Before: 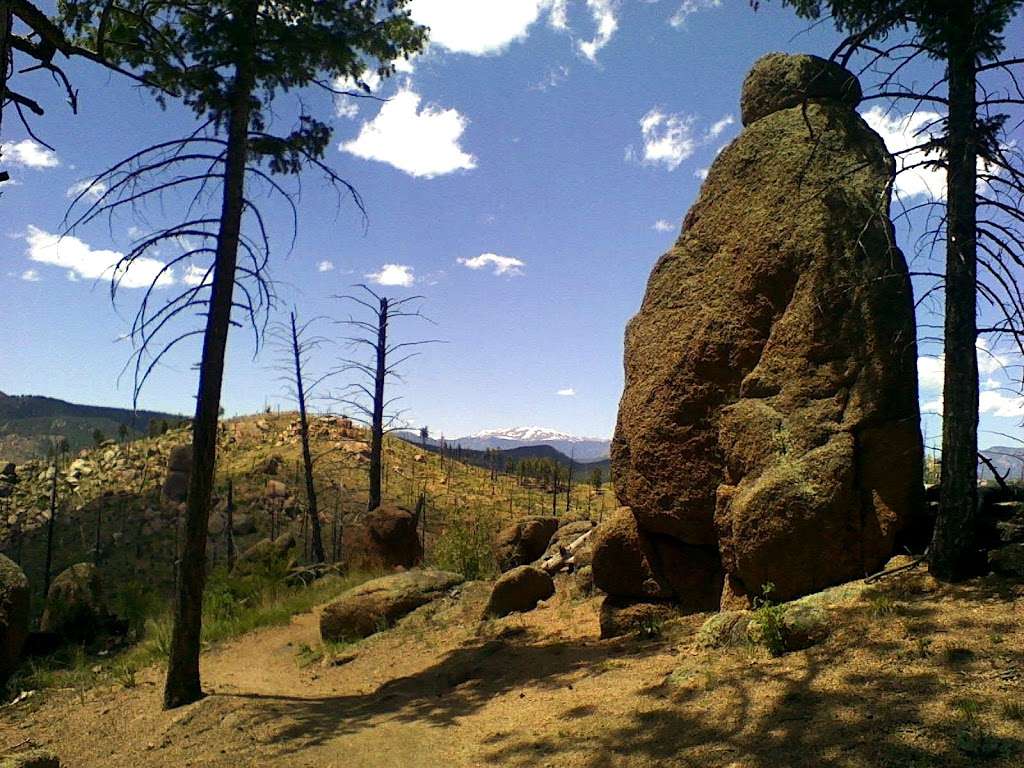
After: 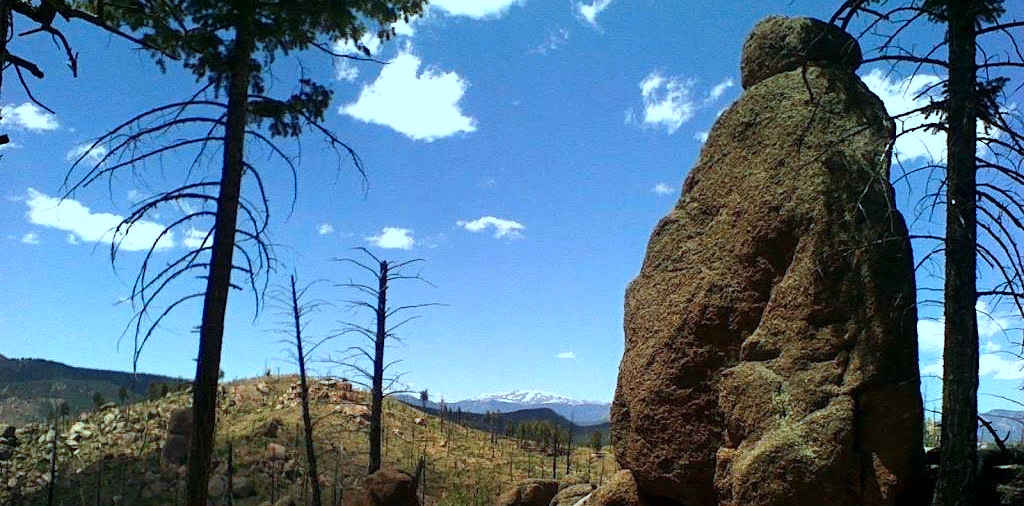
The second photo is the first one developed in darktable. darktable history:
crop and rotate: top 4.879%, bottom 29.144%
color correction: highlights a* -9.55, highlights b* -21.94
